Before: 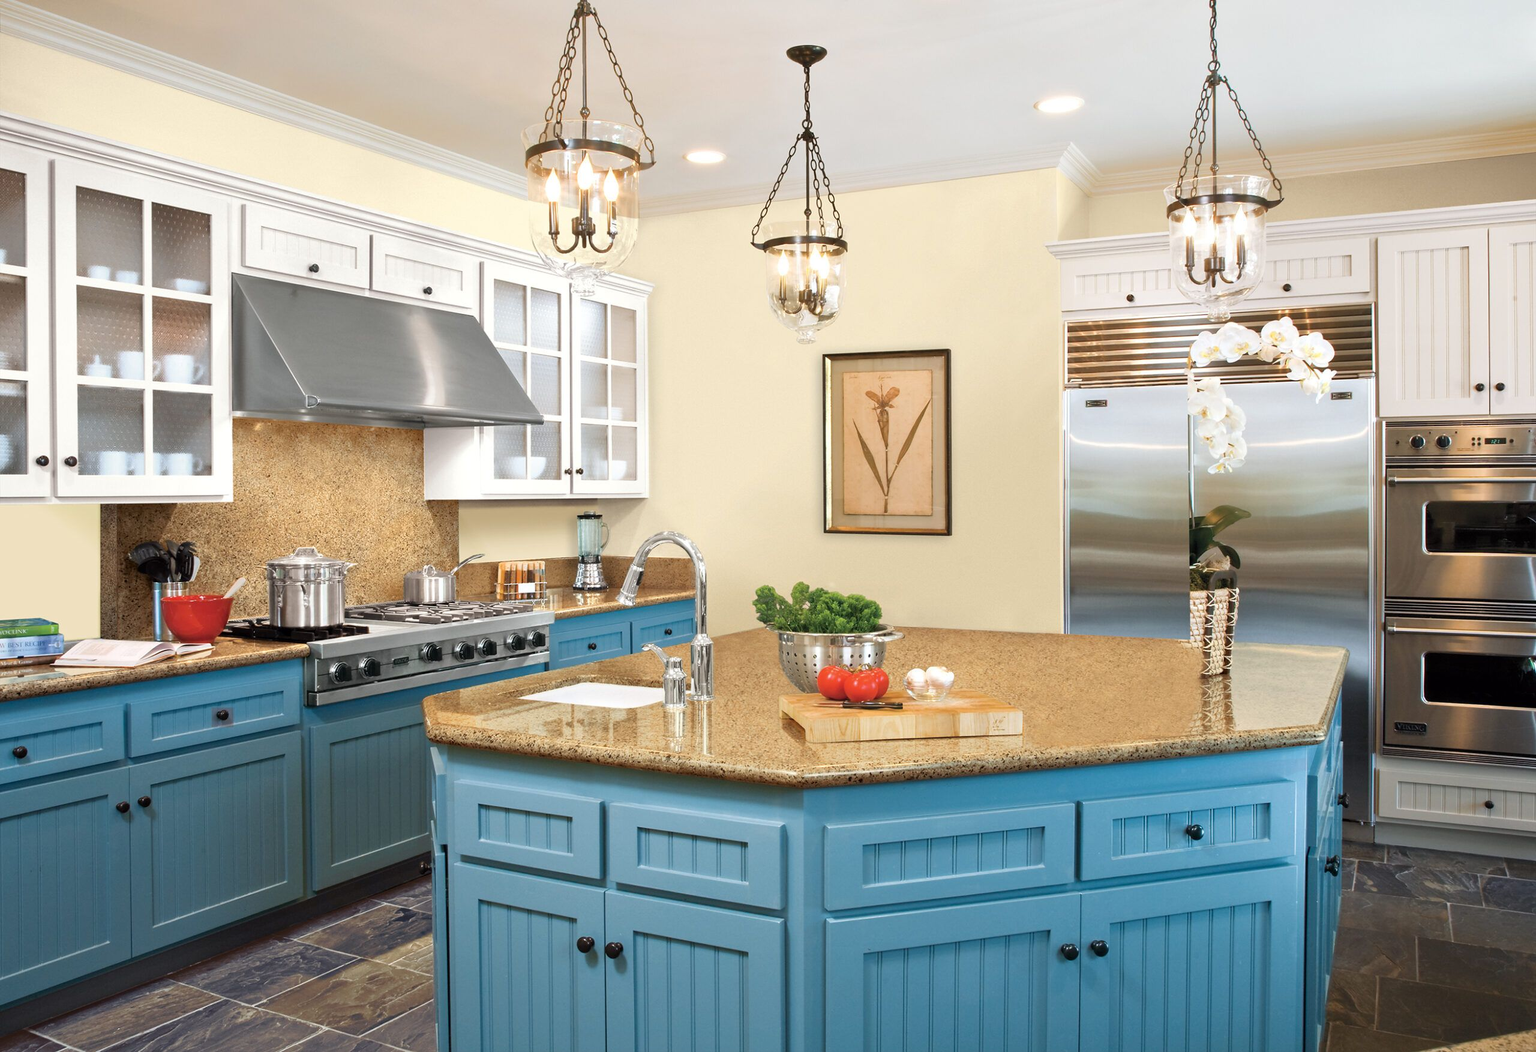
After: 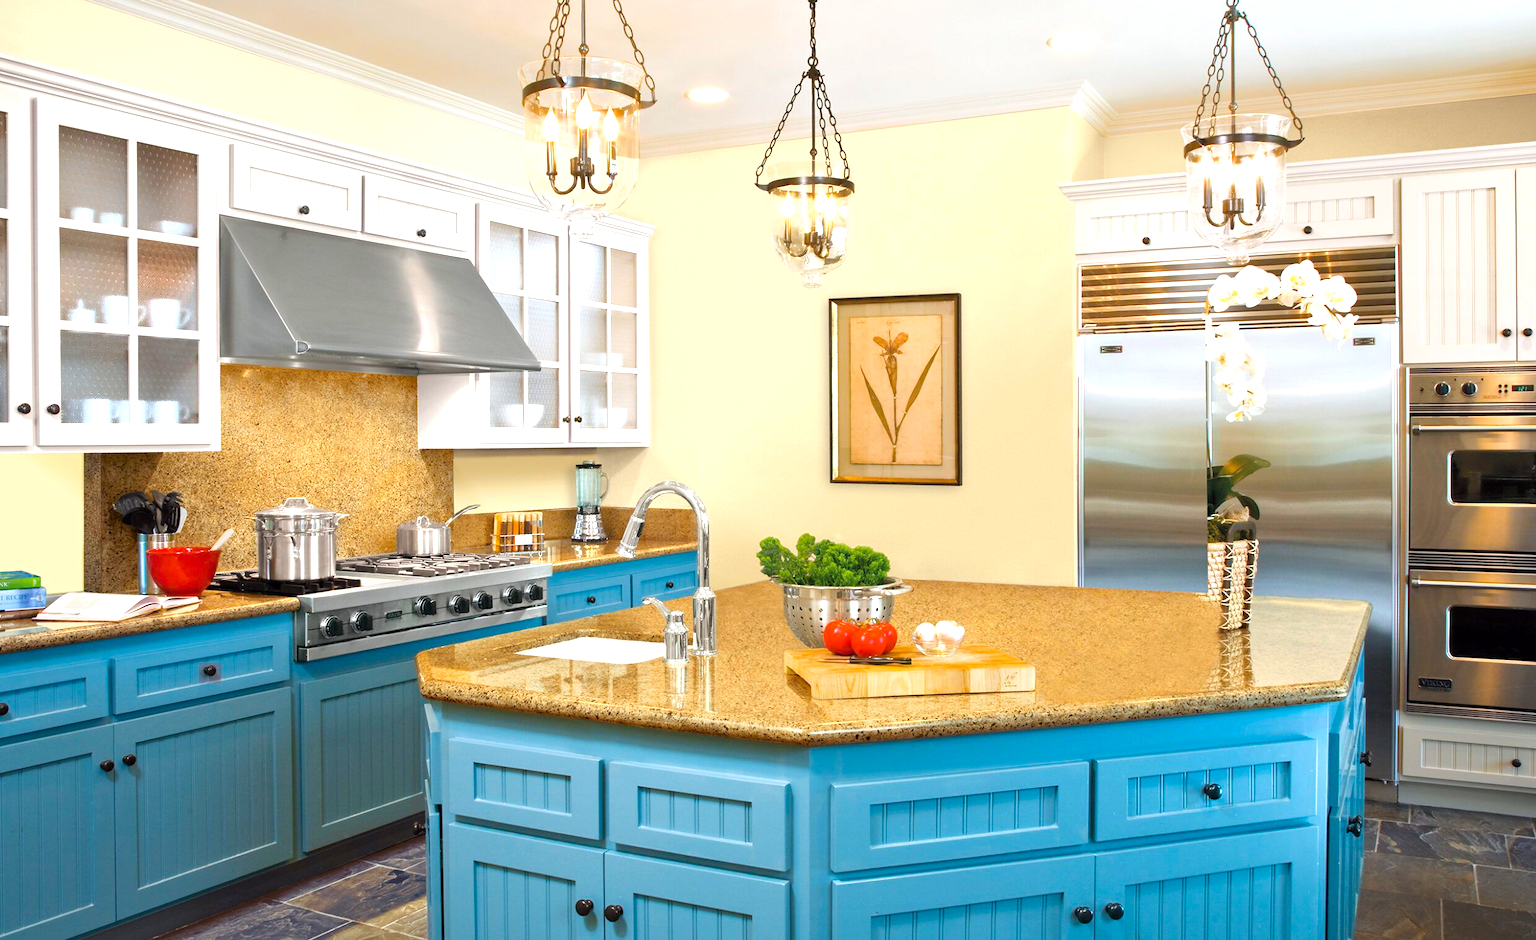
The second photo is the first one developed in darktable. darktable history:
crop: left 1.26%, top 6.198%, right 1.754%, bottom 7.146%
color balance rgb: linear chroma grading › global chroma 15.396%, perceptual saturation grading › global saturation 14.699%, perceptual brilliance grading › global brilliance 10.331%, perceptual brilliance grading › shadows 14.191%
